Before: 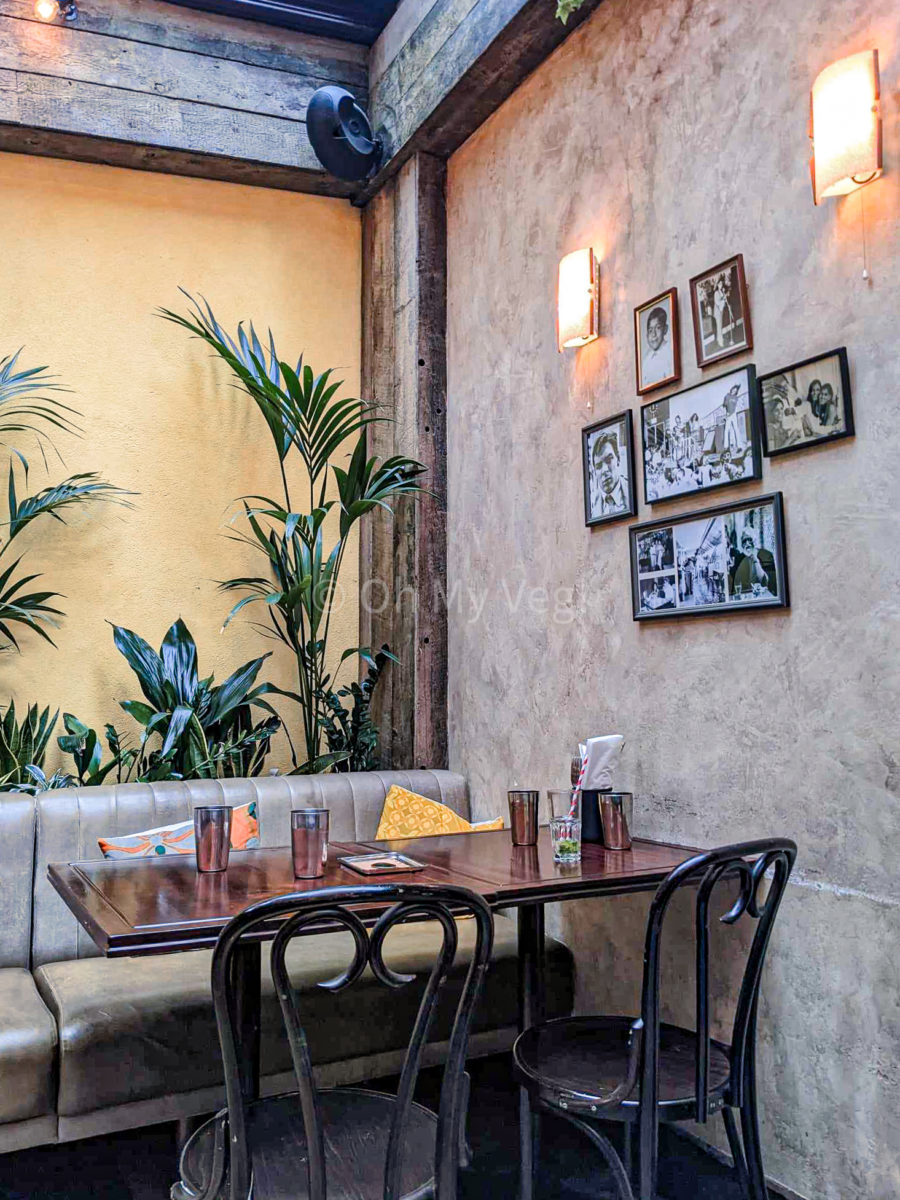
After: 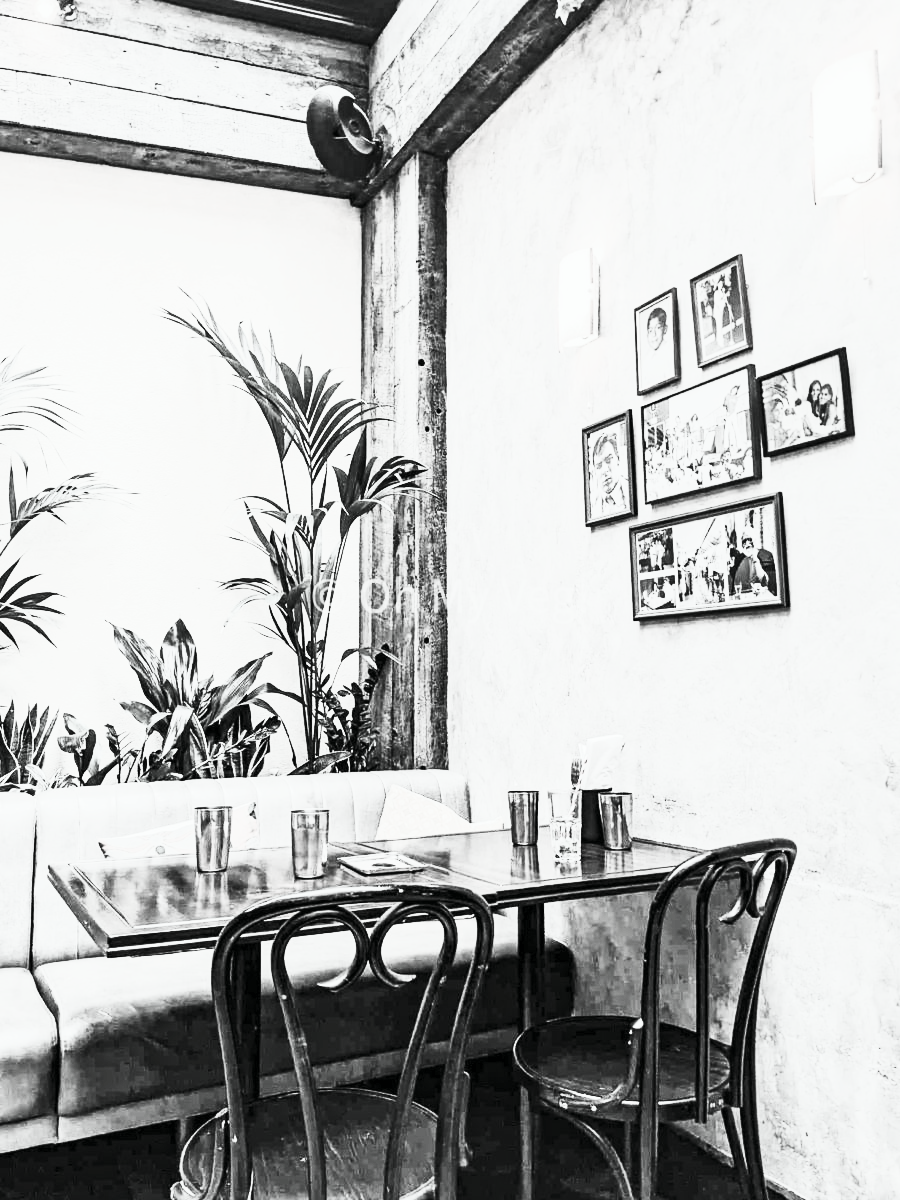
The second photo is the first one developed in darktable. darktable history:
exposure: exposure 0.635 EV, compensate highlight preservation false
contrast brightness saturation: contrast 0.518, brightness 0.455, saturation -0.988
tone curve: curves: ch0 [(0, 0.003) (0.044, 0.025) (0.12, 0.089) (0.197, 0.168) (0.281, 0.273) (0.468, 0.548) (0.583, 0.691) (0.701, 0.815) (0.86, 0.922) (1, 0.982)]; ch1 [(0, 0) (0.232, 0.214) (0.404, 0.376) (0.461, 0.425) (0.493, 0.481) (0.501, 0.5) (0.517, 0.524) (0.55, 0.585) (0.598, 0.651) (0.671, 0.735) (0.796, 0.85) (1, 1)]; ch2 [(0, 0) (0.249, 0.216) (0.357, 0.317) (0.448, 0.432) (0.478, 0.492) (0.498, 0.499) (0.517, 0.527) (0.537, 0.564) (0.569, 0.617) (0.61, 0.659) (0.706, 0.75) (0.808, 0.809) (0.991, 0.968)], color space Lab, independent channels, preserve colors none
